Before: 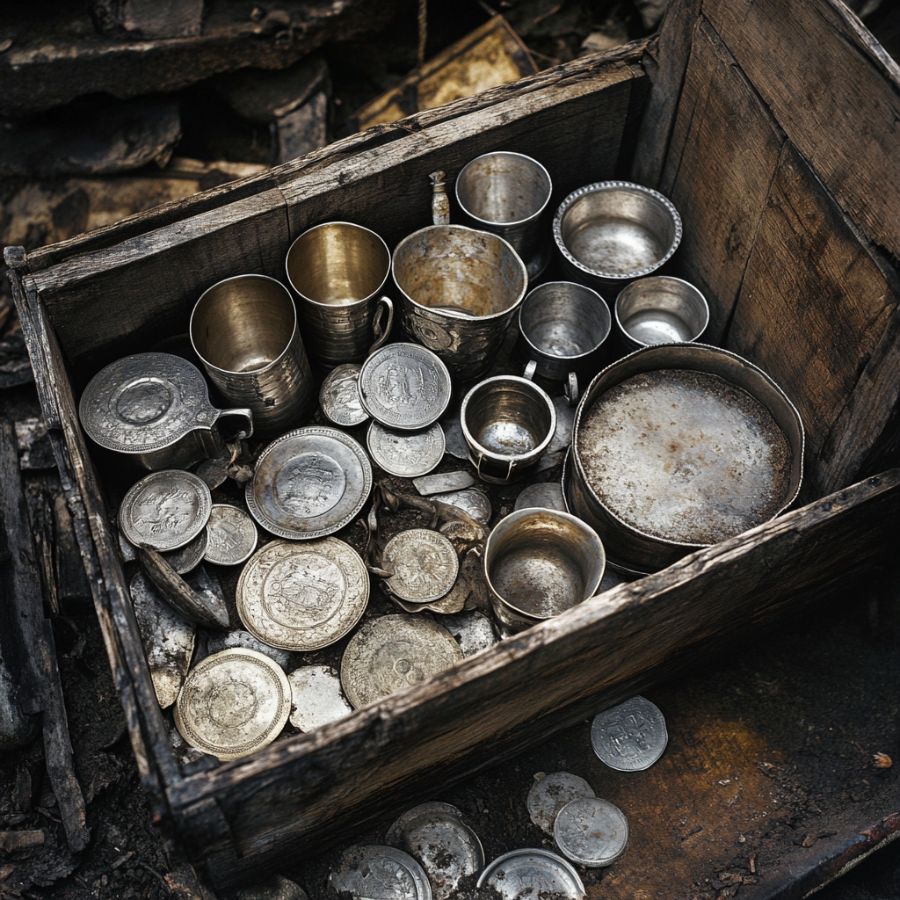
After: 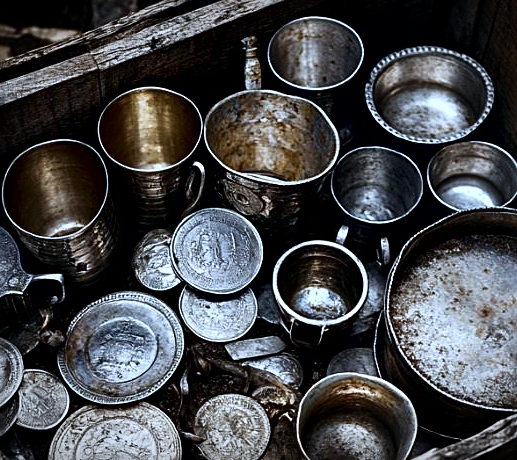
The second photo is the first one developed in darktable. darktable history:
crop: left 20.909%, top 15.046%, right 21.551%, bottom 33.78%
local contrast: mode bilateral grid, contrast 19, coarseness 50, detail 172%, midtone range 0.2
contrast brightness saturation: contrast 0.216, brightness -0.181, saturation 0.234
vignetting: fall-off start 100.99%, width/height ratio 1.311
color calibration: gray › normalize channels true, illuminant as shot in camera, x 0.358, y 0.373, temperature 4628.91 K, gamut compression 0.022
color correction: highlights a* -4.18, highlights b* -10.72
sharpen: amount 0.498
